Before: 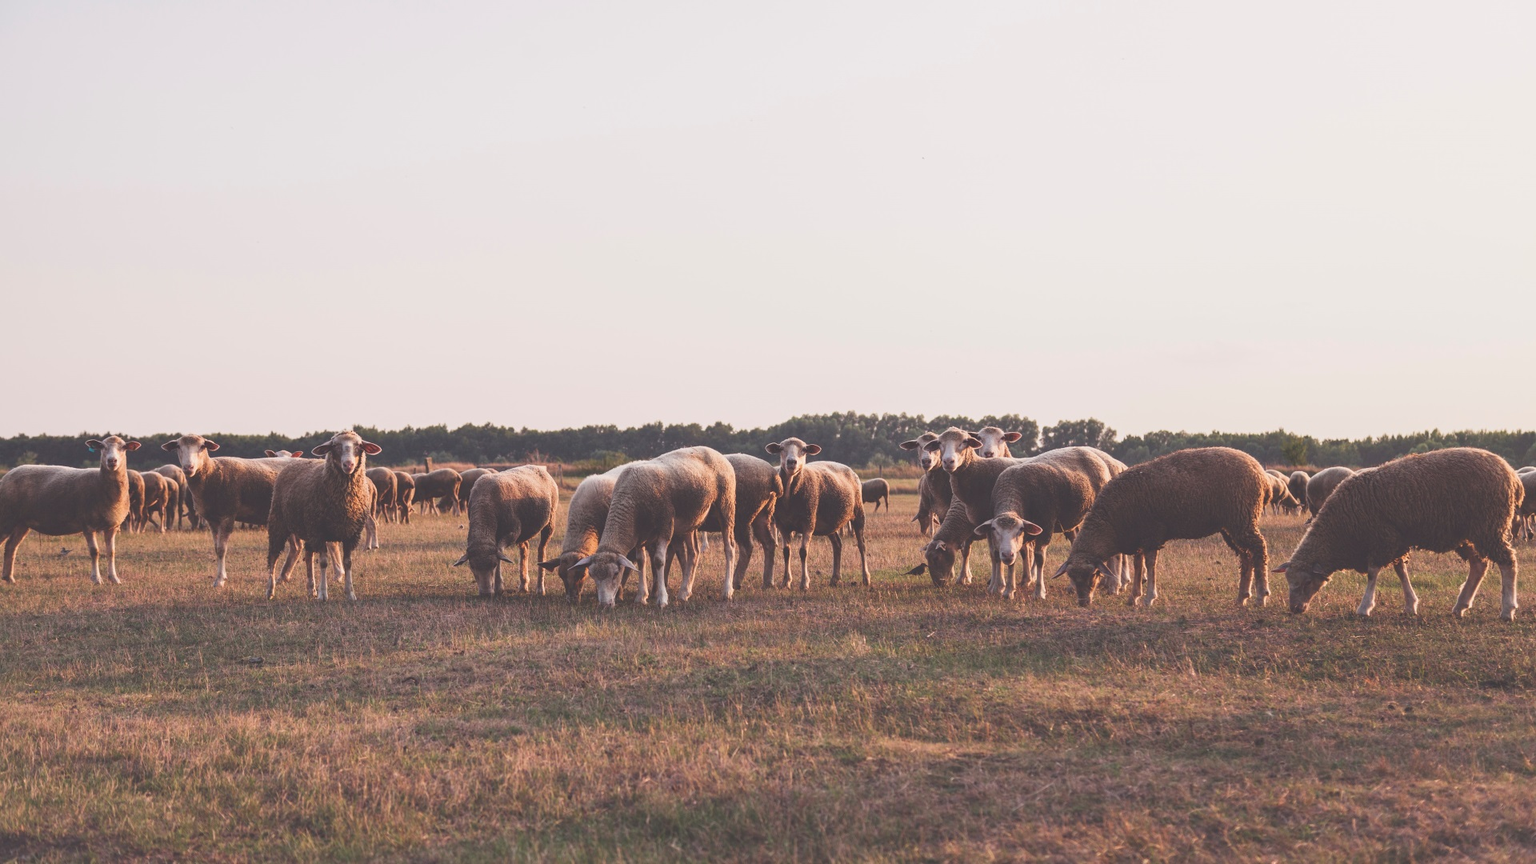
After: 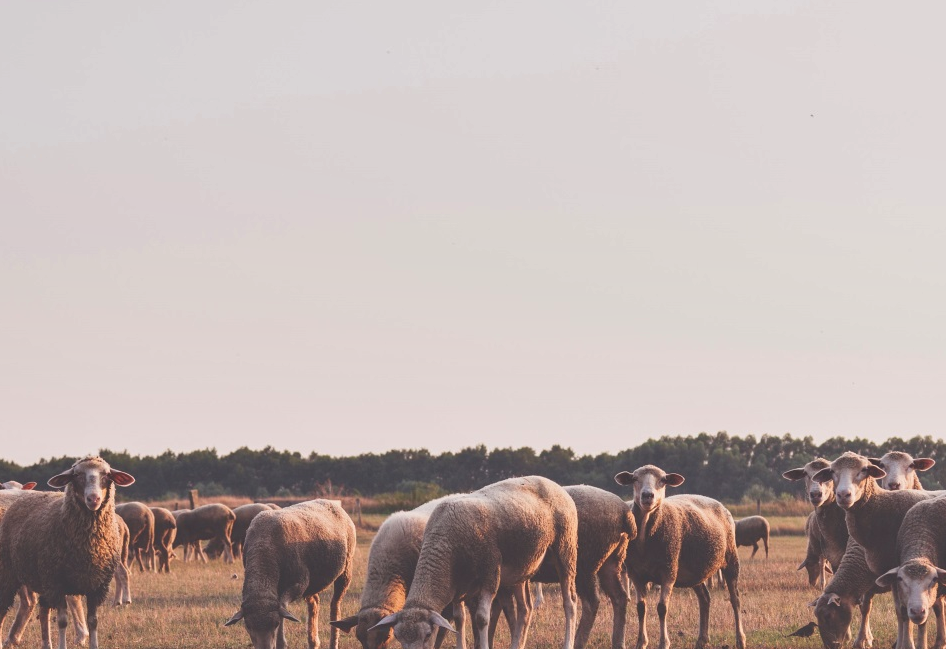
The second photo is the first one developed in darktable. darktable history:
crop: left 17.835%, top 7.675%, right 32.881%, bottom 32.213%
shadows and highlights: soften with gaussian
